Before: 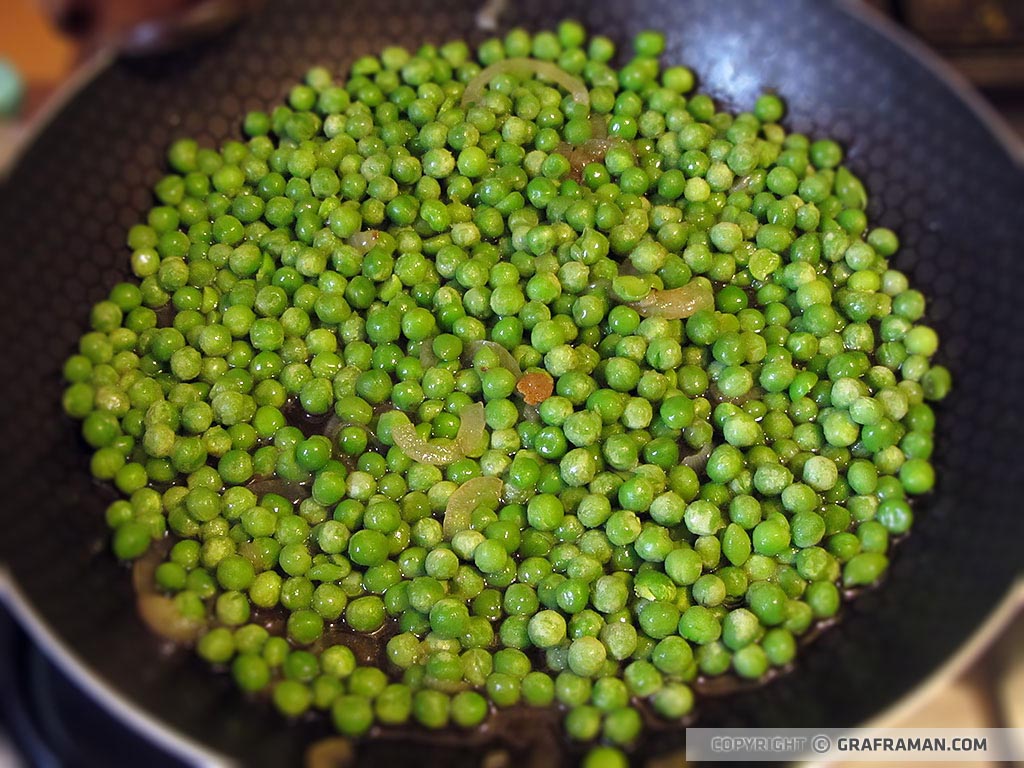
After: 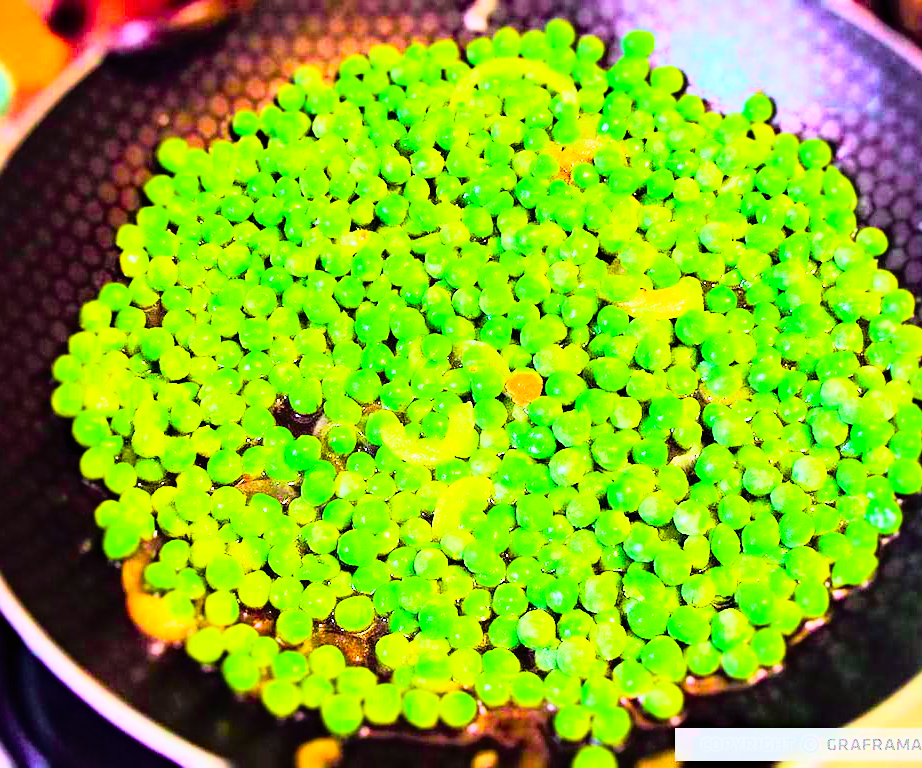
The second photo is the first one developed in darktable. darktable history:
color correction: highlights a* -5.94, highlights b* 11.19
haze removal: compatibility mode true, adaptive false
exposure: black level correction 0, exposure 1.45 EV, compensate exposure bias true, compensate highlight preservation false
tone curve: curves: ch0 [(0, 0.005) (0.103, 0.097) (0.18, 0.22) (0.4, 0.485) (0.5, 0.612) (0.668, 0.787) (0.823, 0.894) (1, 0.971)]; ch1 [(0, 0) (0.172, 0.123) (0.324, 0.253) (0.396, 0.388) (0.478, 0.461) (0.499, 0.498) (0.522, 0.528) (0.609, 0.686) (0.704, 0.818) (1, 1)]; ch2 [(0, 0) (0.411, 0.424) (0.496, 0.501) (0.515, 0.514) (0.555, 0.585) (0.641, 0.69) (1, 1)], color space Lab, independent channels, preserve colors none
white balance: red 0.967, blue 1.119, emerald 0.756
color balance rgb: perceptual saturation grading › global saturation 20%, perceptual saturation grading › highlights -25%, perceptual saturation grading › shadows 50.52%, global vibrance 40.24%
crop and rotate: left 1.088%, right 8.807%
rgb curve: curves: ch0 [(0, 0) (0.21, 0.15) (0.24, 0.21) (0.5, 0.75) (0.75, 0.96) (0.89, 0.99) (1, 1)]; ch1 [(0, 0.02) (0.21, 0.13) (0.25, 0.2) (0.5, 0.67) (0.75, 0.9) (0.89, 0.97) (1, 1)]; ch2 [(0, 0.02) (0.21, 0.13) (0.25, 0.2) (0.5, 0.67) (0.75, 0.9) (0.89, 0.97) (1, 1)], compensate middle gray true
